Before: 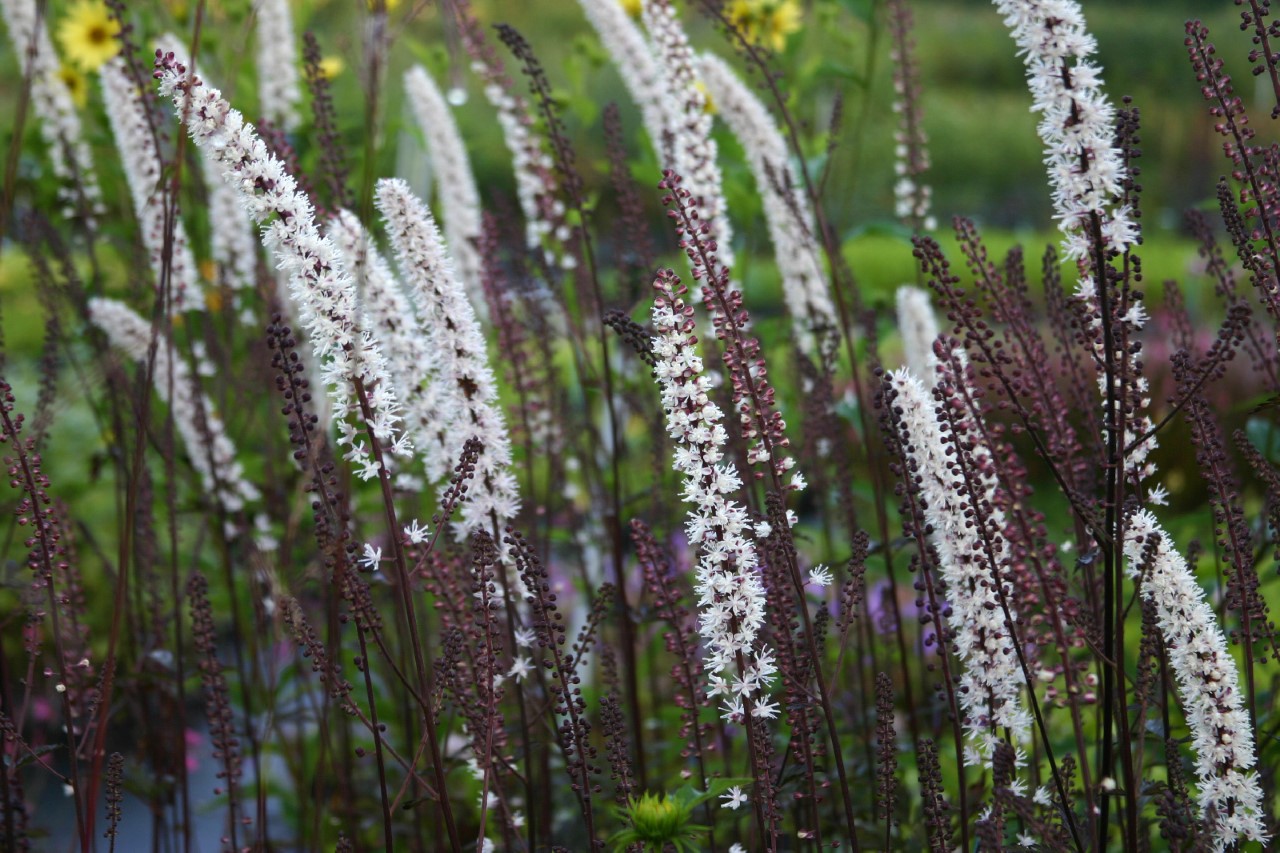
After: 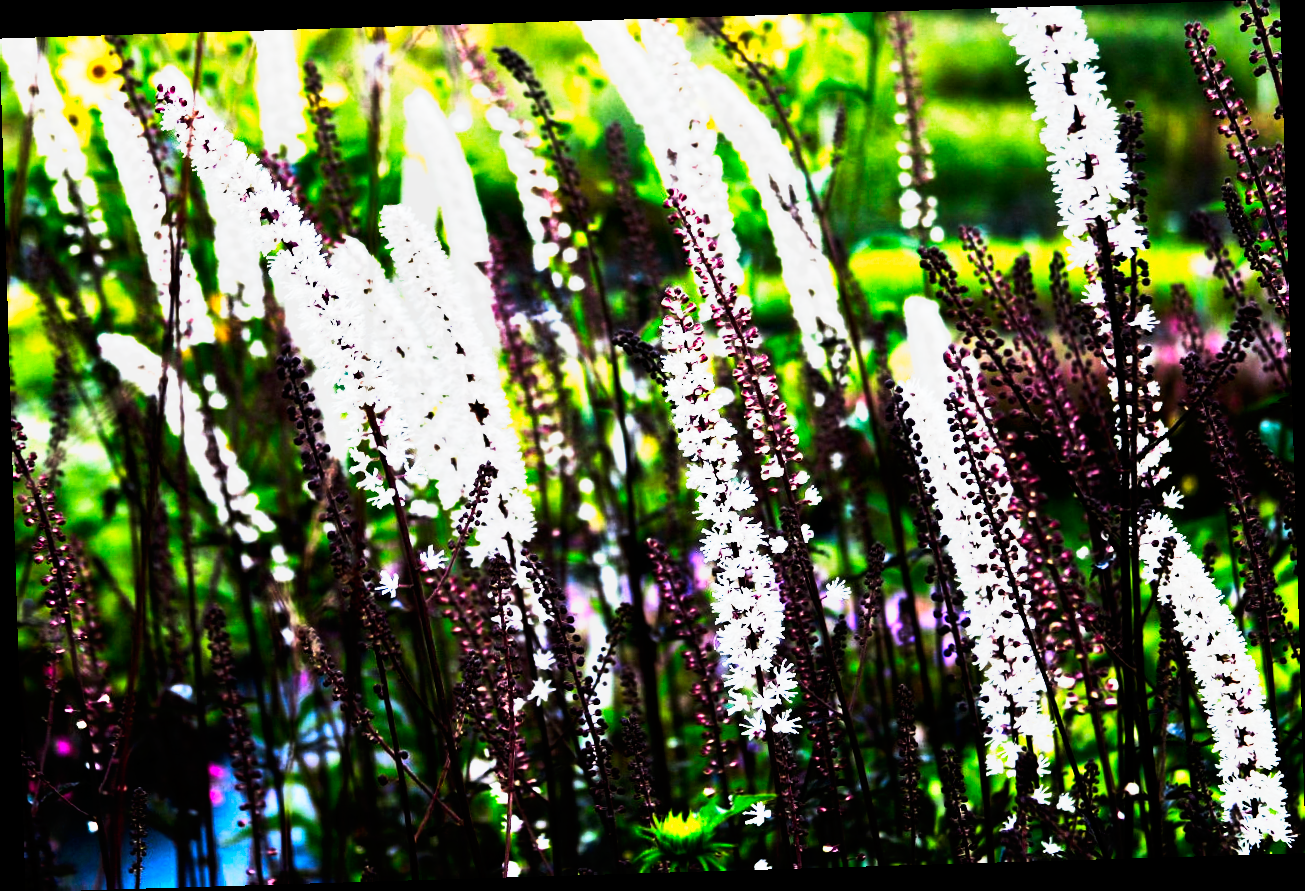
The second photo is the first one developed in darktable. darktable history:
rotate and perspective: rotation -1.75°, automatic cropping off
shadows and highlights: white point adjustment -3.64, highlights -63.34, highlights color adjustment 42%, soften with gaussian
tone curve: curves: ch0 [(0, 0) (0.003, 0) (0.011, 0) (0.025, 0) (0.044, 0.001) (0.069, 0.003) (0.1, 0.003) (0.136, 0.006) (0.177, 0.014) (0.224, 0.056) (0.277, 0.128) (0.335, 0.218) (0.399, 0.346) (0.468, 0.512) (0.543, 0.713) (0.623, 0.898) (0.709, 0.987) (0.801, 0.99) (0.898, 0.99) (1, 1)], preserve colors none
exposure: black level correction 0, exposure 0.5 EV, compensate highlight preservation false
tone equalizer: -8 EV -0.75 EV, -7 EV -0.7 EV, -6 EV -0.6 EV, -5 EV -0.4 EV, -3 EV 0.4 EV, -2 EV 0.6 EV, -1 EV 0.7 EV, +0 EV 0.75 EV, edges refinement/feathering 500, mask exposure compensation -1.57 EV, preserve details no
